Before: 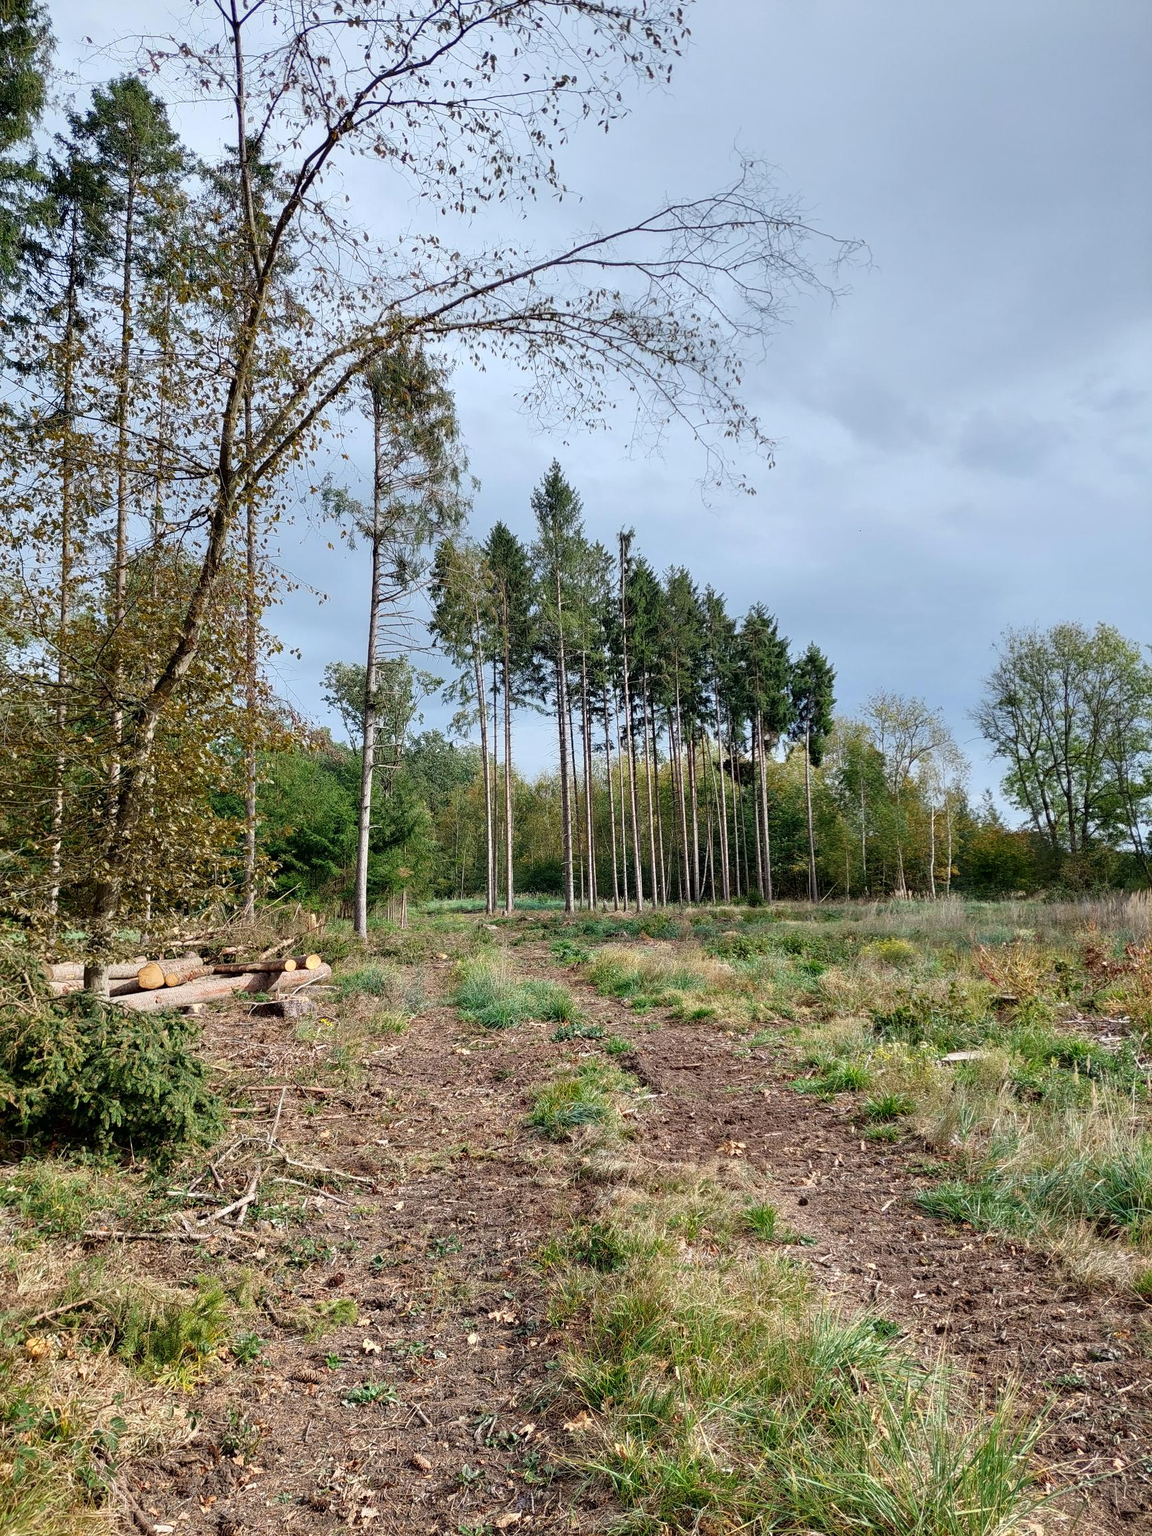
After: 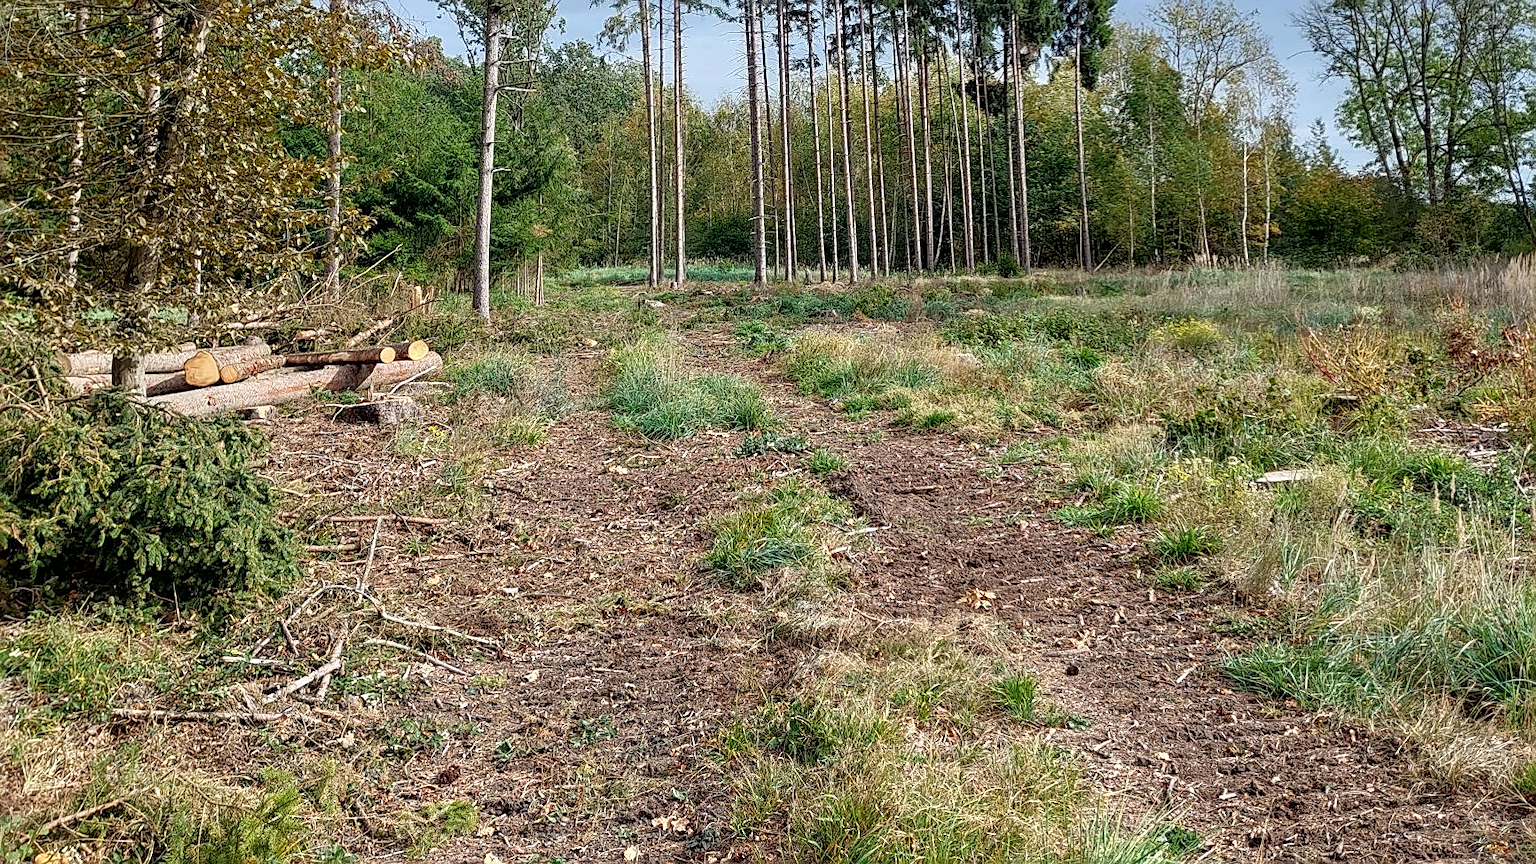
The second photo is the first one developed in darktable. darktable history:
sharpen: on, module defaults
crop: top 45.551%, bottom 12.262%
local contrast: on, module defaults
rgb curve: curves: ch0 [(0, 0) (0.053, 0.068) (0.122, 0.128) (1, 1)]
